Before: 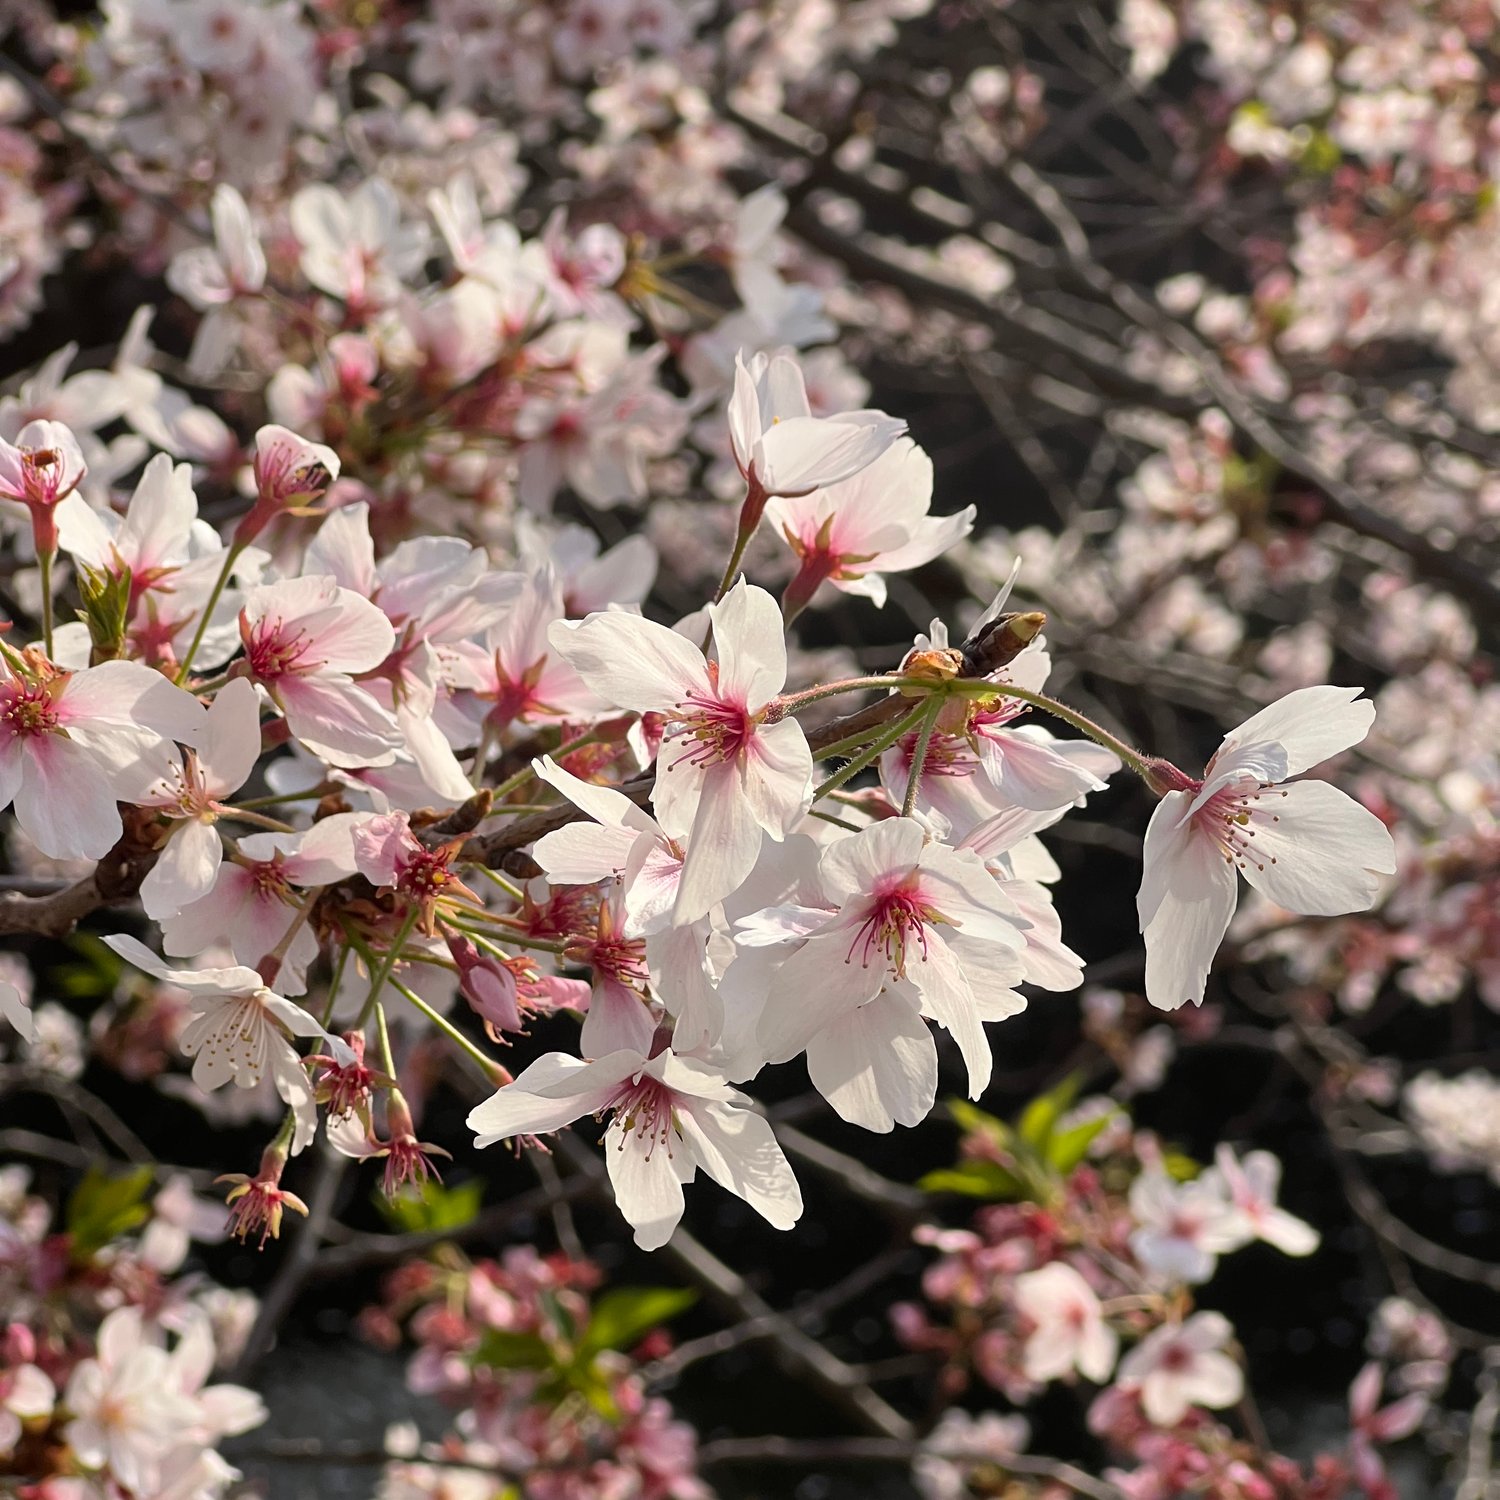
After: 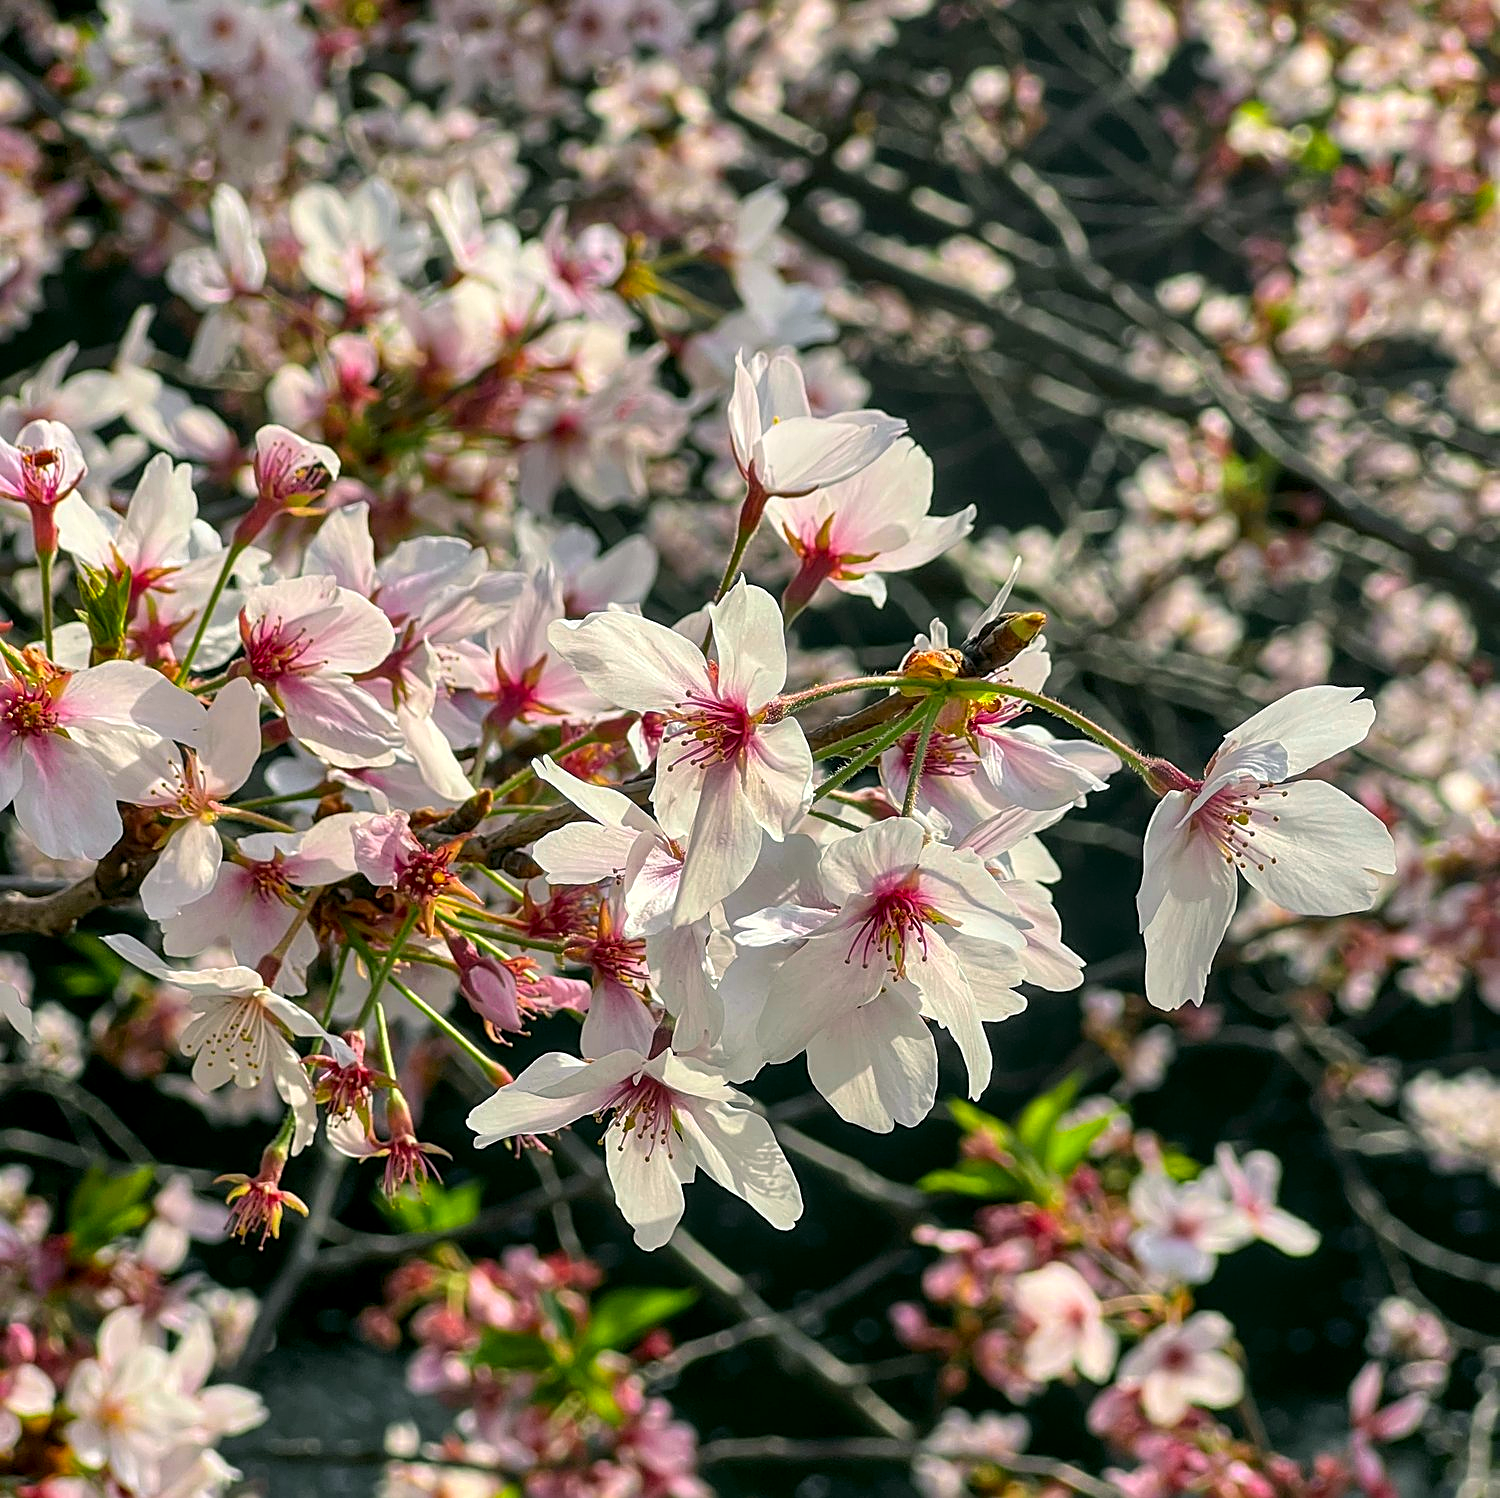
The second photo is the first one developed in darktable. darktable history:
color calibration: output R [0.948, 0.091, -0.04, 0], output G [-0.3, 1.384, -0.085, 0], output B [-0.108, 0.061, 1.08, 0], illuminant as shot in camera, x 0.358, y 0.373, temperature 4628.91 K
exposure: exposure -0.044 EV, compensate highlight preservation false
sharpen: on, module defaults
local contrast: detail 130%
shadows and highlights: shadows 30.68, highlights -62.78, soften with gaussian
color correction: highlights a* -0.564, highlights b* 9.38, shadows a* -9.29, shadows b* 1.29
crop: bottom 0.072%
color zones: curves: ch0 [(0.224, 0.526) (0.75, 0.5)]; ch1 [(0.055, 0.526) (0.224, 0.761) (0.377, 0.526) (0.75, 0.5)]
